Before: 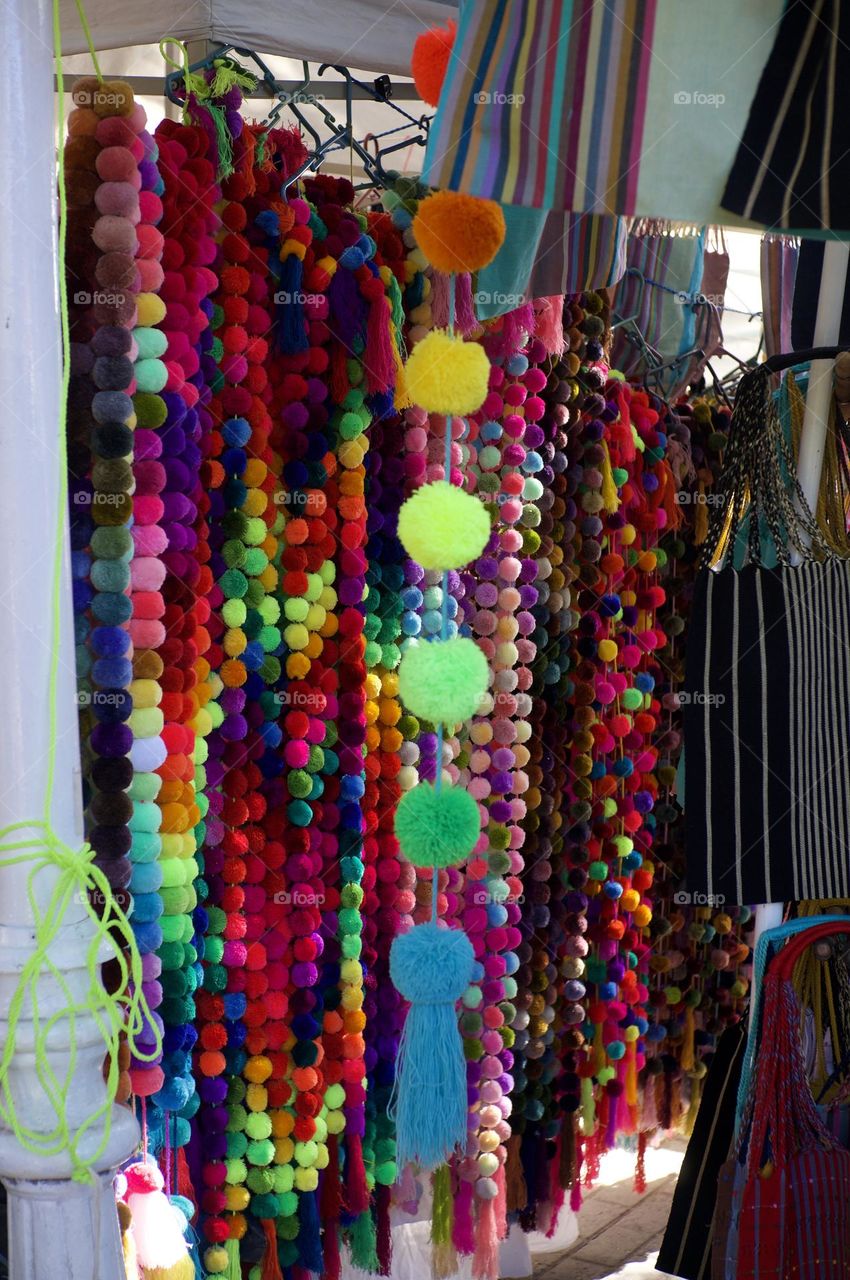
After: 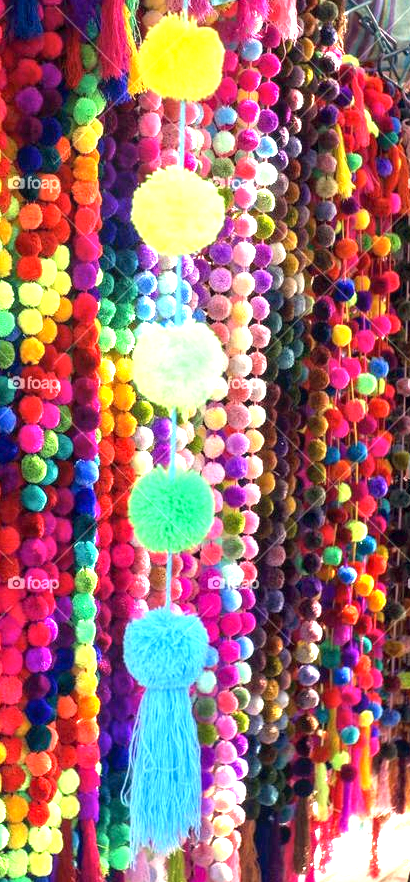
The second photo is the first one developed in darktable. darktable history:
exposure: black level correction 0, exposure 1.997 EV, compensate highlight preservation false
color correction: highlights a* 0.507, highlights b* 2.66, shadows a* -1.3, shadows b* -4.35
local contrast: on, module defaults
crop: left 31.409%, top 24.623%, right 20.34%, bottom 6.43%
